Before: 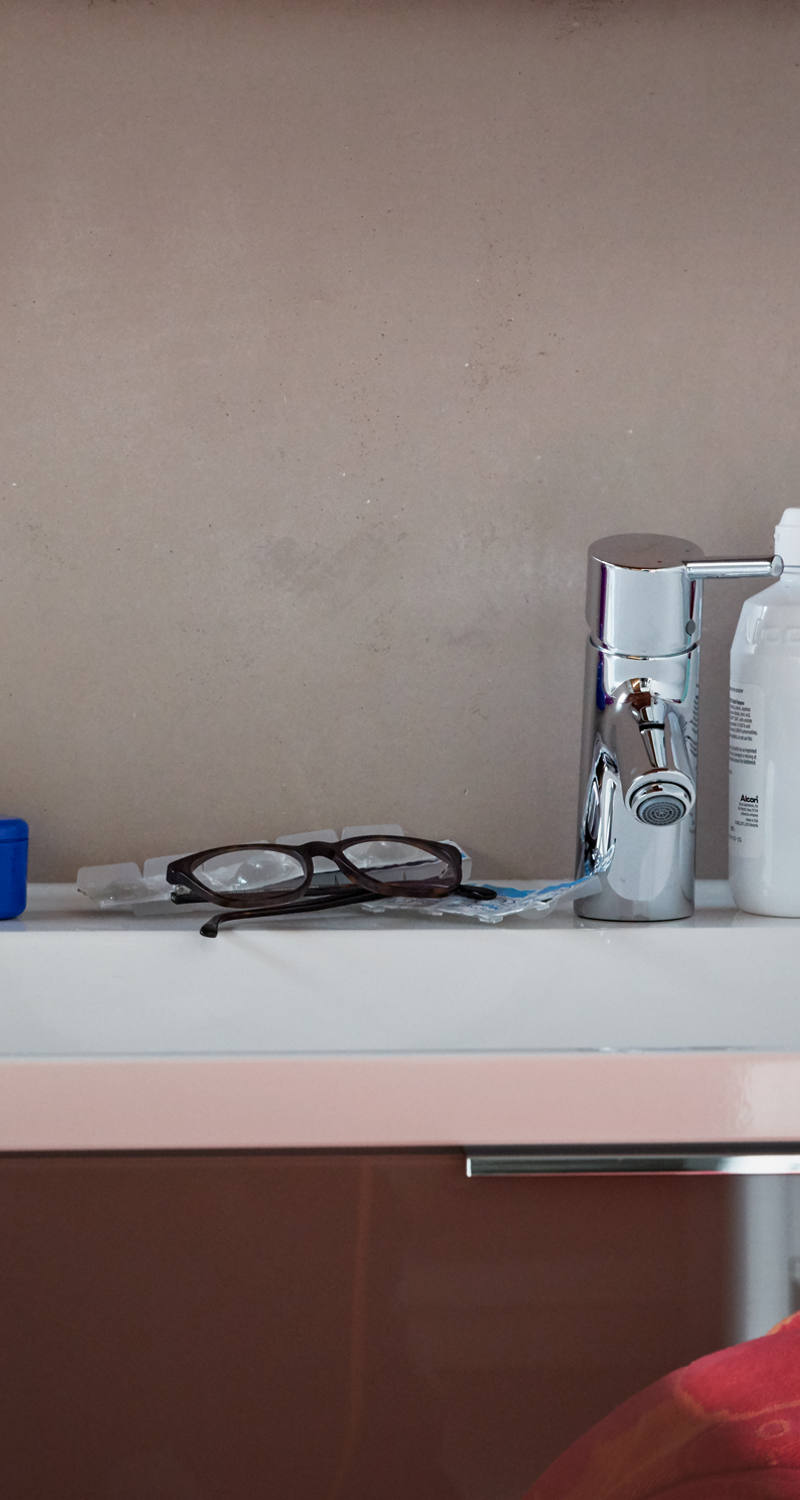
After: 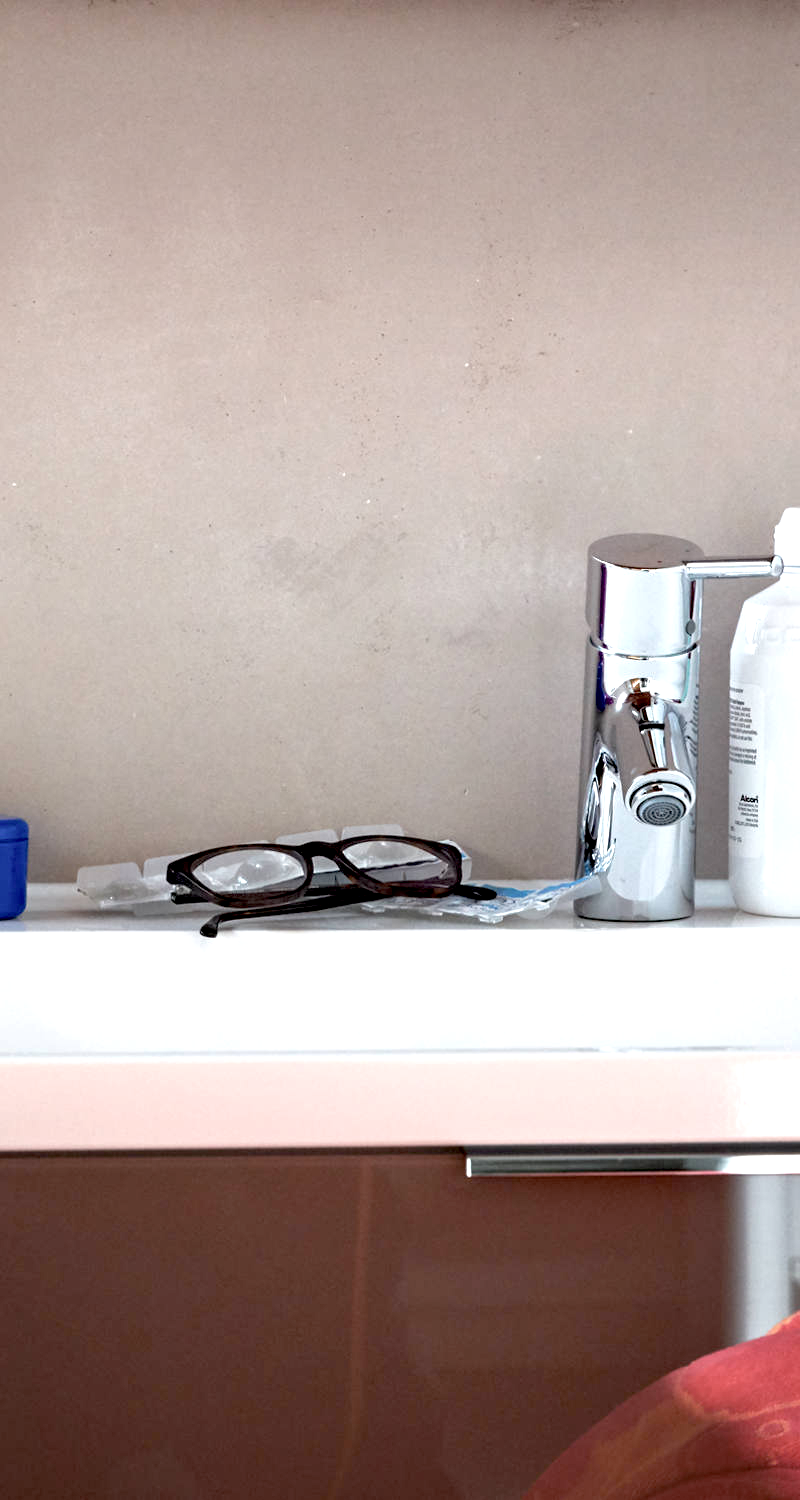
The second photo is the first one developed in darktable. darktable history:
exposure: black level correction 0.01, exposure 1 EV, compensate highlight preservation false
color correction: highlights b* 0.037, saturation 0.785
